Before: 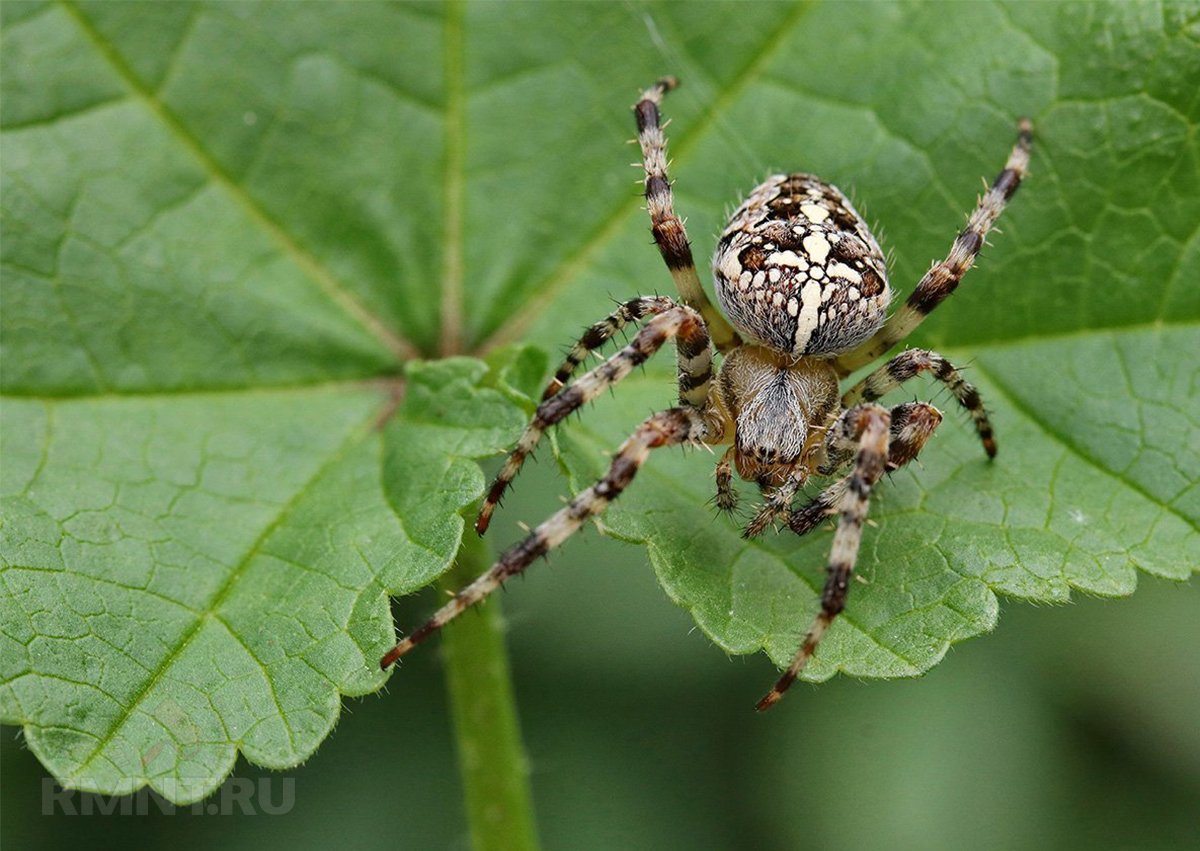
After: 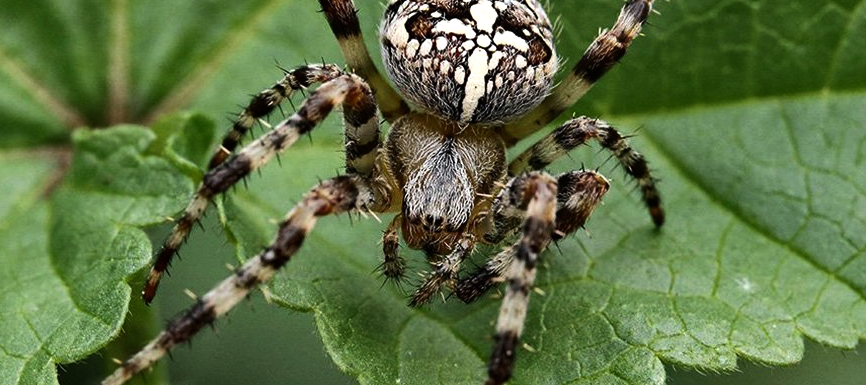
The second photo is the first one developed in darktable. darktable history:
exposure: exposure -0.568 EV, compensate exposure bias true, compensate highlight preservation false
crop and rotate: left 27.763%, top 27.341%, bottom 27.399%
tone equalizer: -8 EV -1.05 EV, -7 EV -1 EV, -6 EV -0.888 EV, -5 EV -0.603 EV, -3 EV 0.58 EV, -2 EV 0.864 EV, -1 EV 1.01 EV, +0 EV 1.08 EV, edges refinement/feathering 500, mask exposure compensation -1.57 EV, preserve details no
